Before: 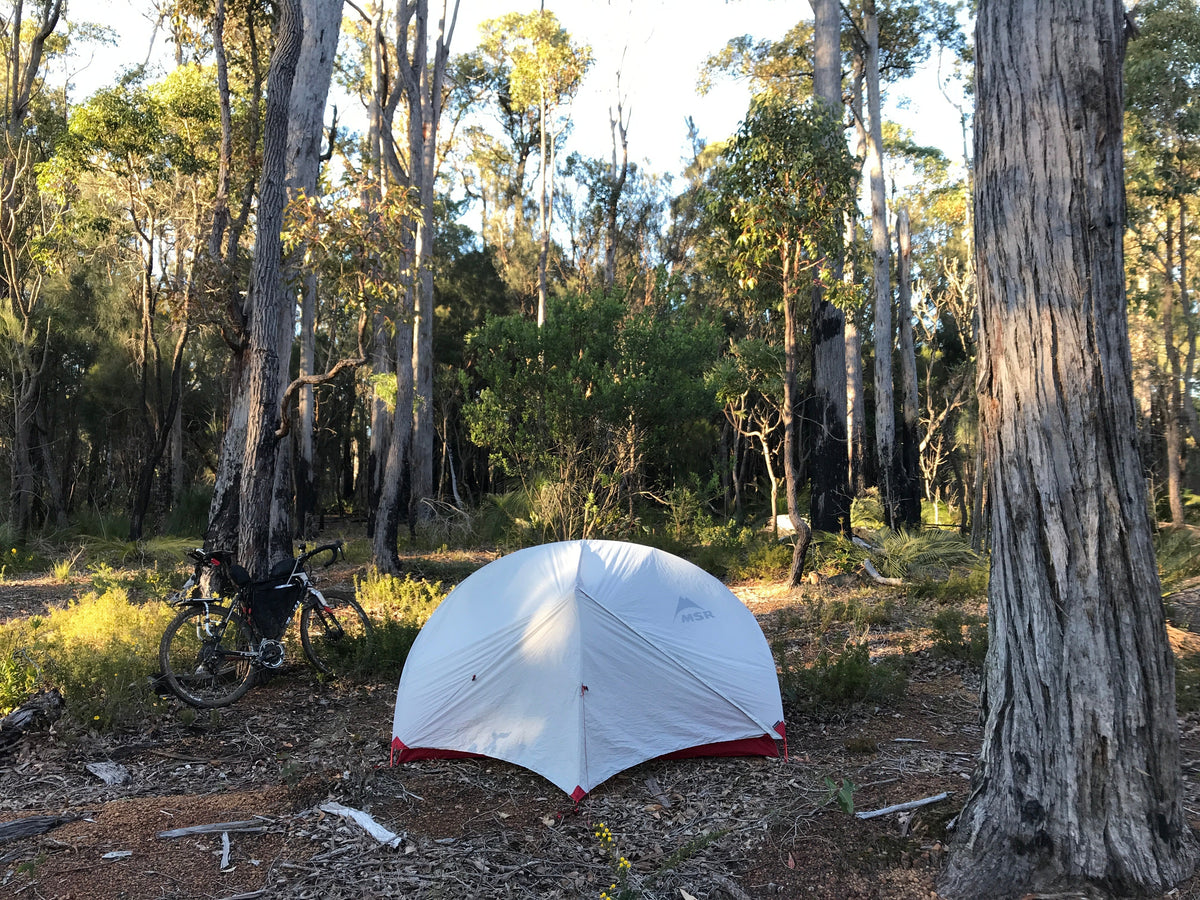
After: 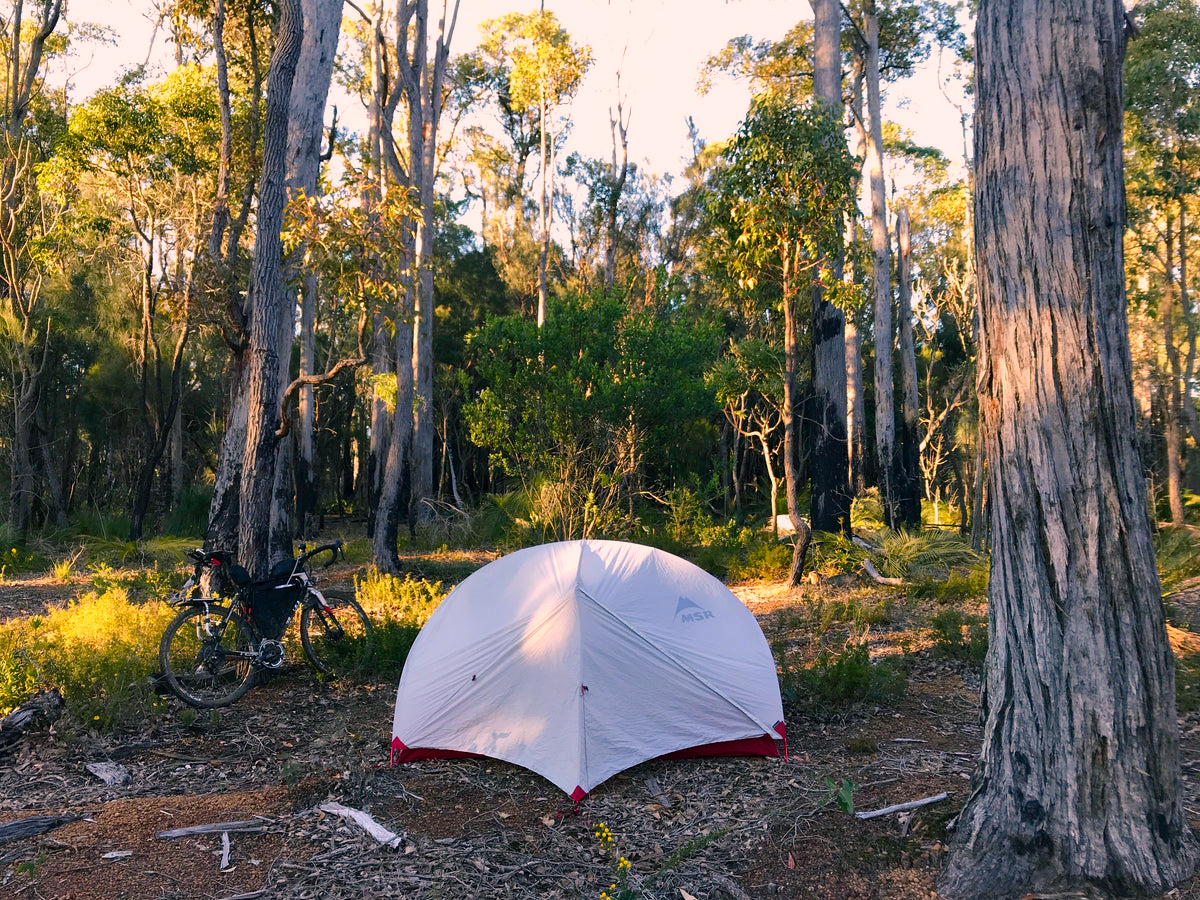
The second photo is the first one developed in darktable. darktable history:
color balance rgb: power › chroma 0.477%, power › hue 214.9°, highlights gain › chroma 4.405%, highlights gain › hue 32°, perceptual saturation grading › global saturation 35.086%, perceptual saturation grading › highlights -25.424%, perceptual saturation grading › shadows 49.899%
